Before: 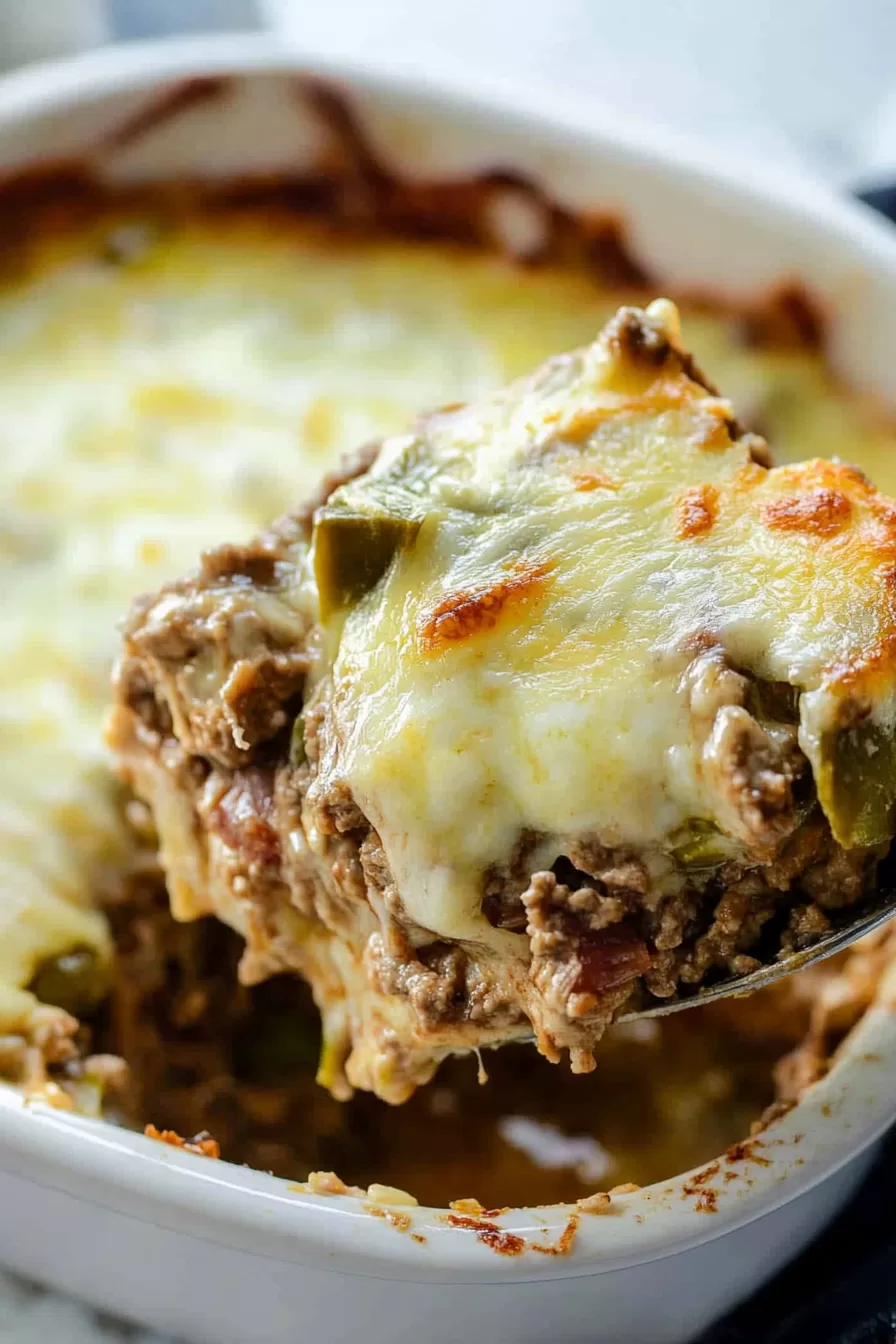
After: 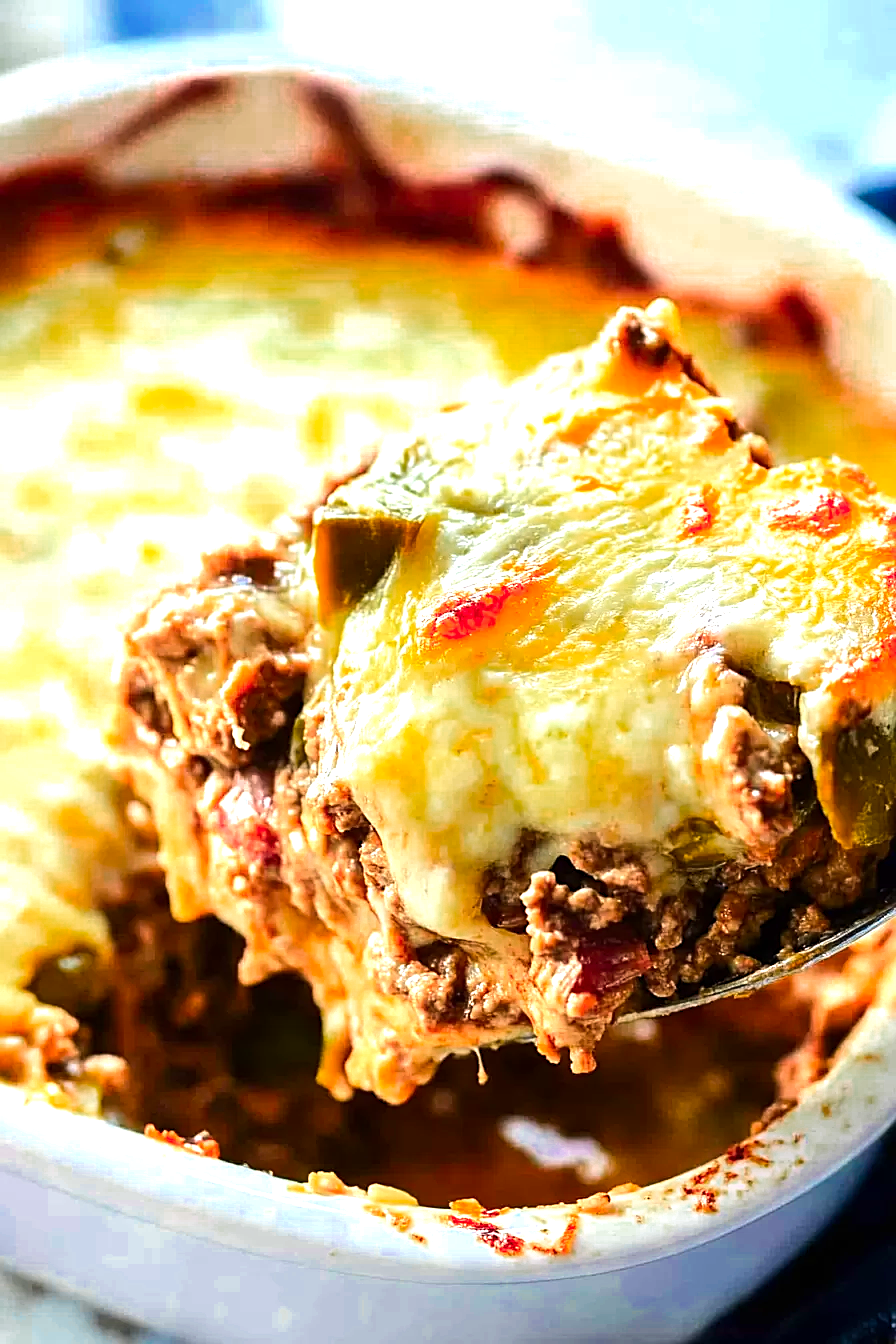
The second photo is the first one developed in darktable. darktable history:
exposure: black level correction 0, exposure 0.694 EV, compensate exposure bias true, compensate highlight preservation false
color zones: curves: ch0 [(0, 0.553) (0.123, 0.58) (0.23, 0.419) (0.468, 0.155) (0.605, 0.132) (0.723, 0.063) (0.833, 0.172) (0.921, 0.468)]; ch1 [(0.025, 0.645) (0.229, 0.584) (0.326, 0.551) (0.537, 0.446) (0.599, 0.911) (0.708, 1) (0.805, 0.944)]; ch2 [(0.086, 0.468) (0.254, 0.464) (0.638, 0.564) (0.702, 0.592) (0.768, 0.564)]
contrast brightness saturation: saturation 0.185
tone equalizer: -8 EV -0.737 EV, -7 EV -0.735 EV, -6 EV -0.568 EV, -5 EV -0.413 EV, -3 EV 0.402 EV, -2 EV 0.6 EV, -1 EV 0.696 EV, +0 EV 0.734 EV, edges refinement/feathering 500, mask exposure compensation -1.57 EV, preserve details no
sharpen: amount 0.493
